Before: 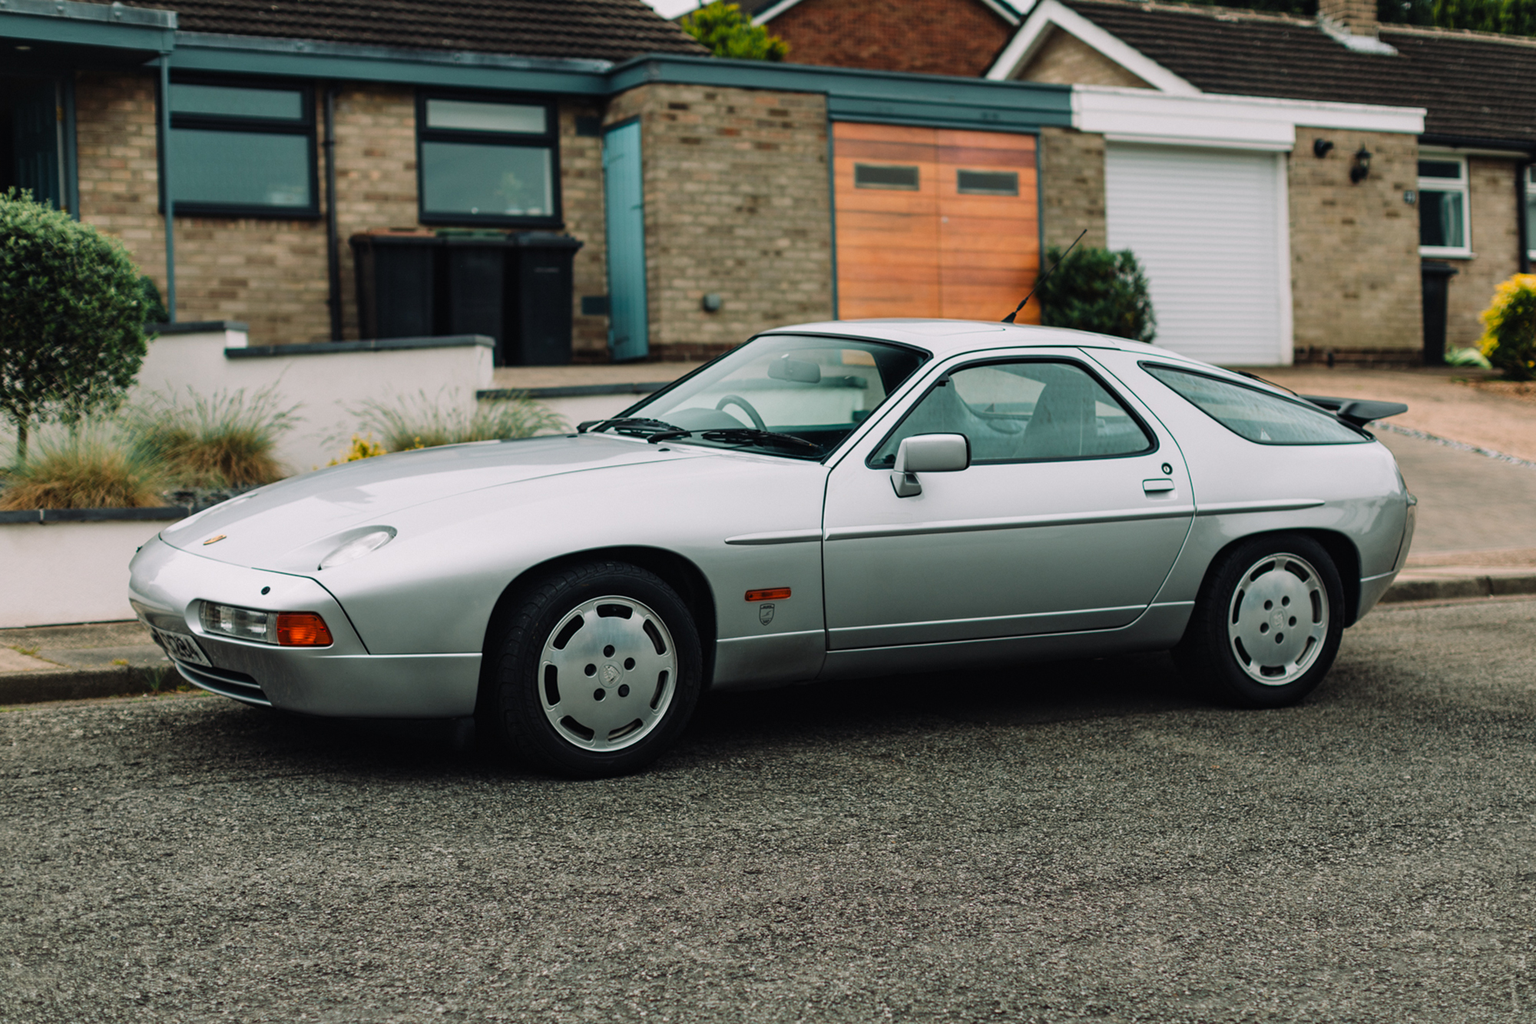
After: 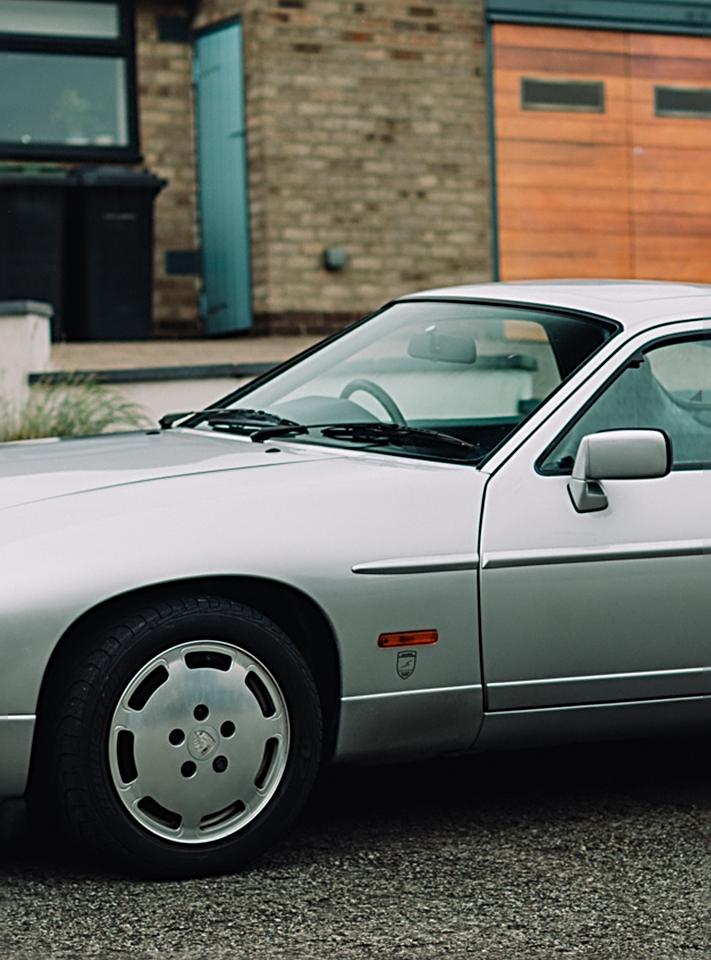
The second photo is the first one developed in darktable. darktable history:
crop and rotate: left 29.644%, top 10.175%, right 34.799%, bottom 17.77%
sharpen: radius 3.137
